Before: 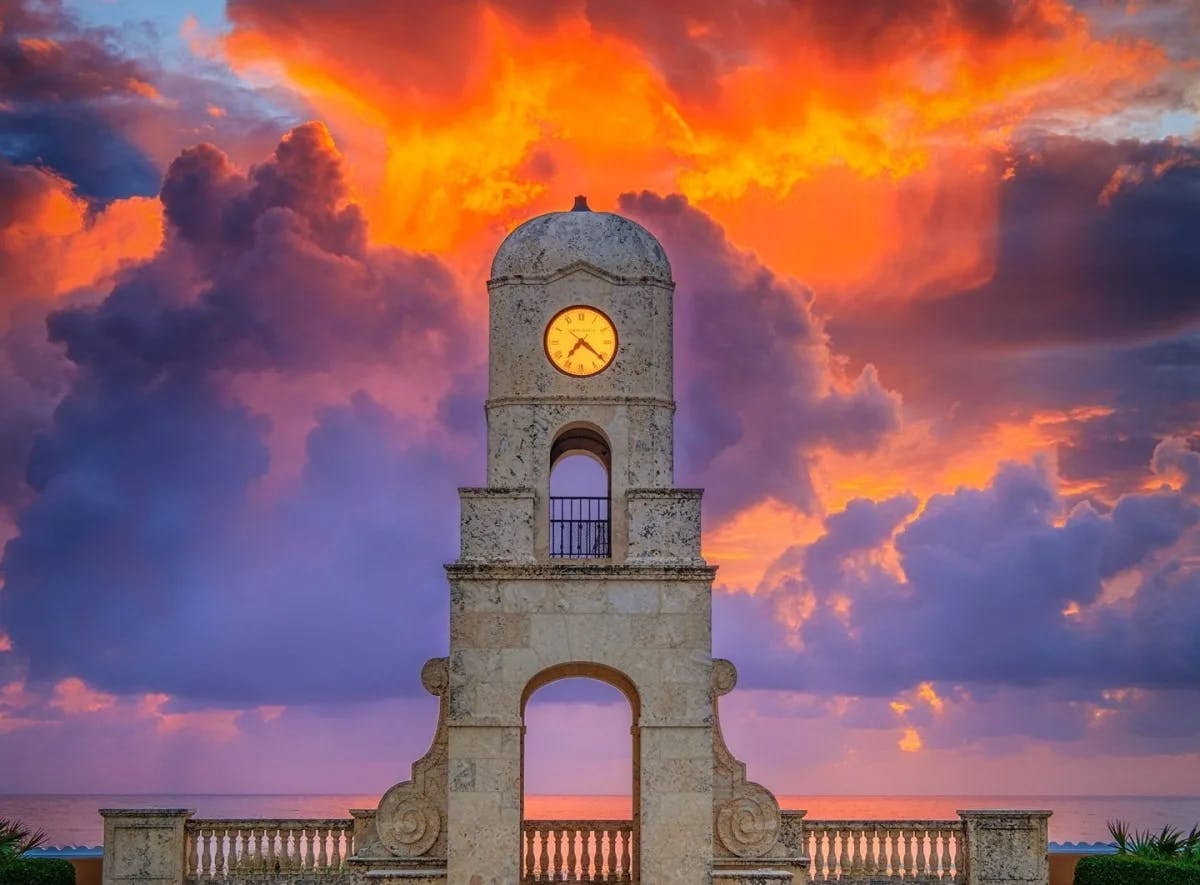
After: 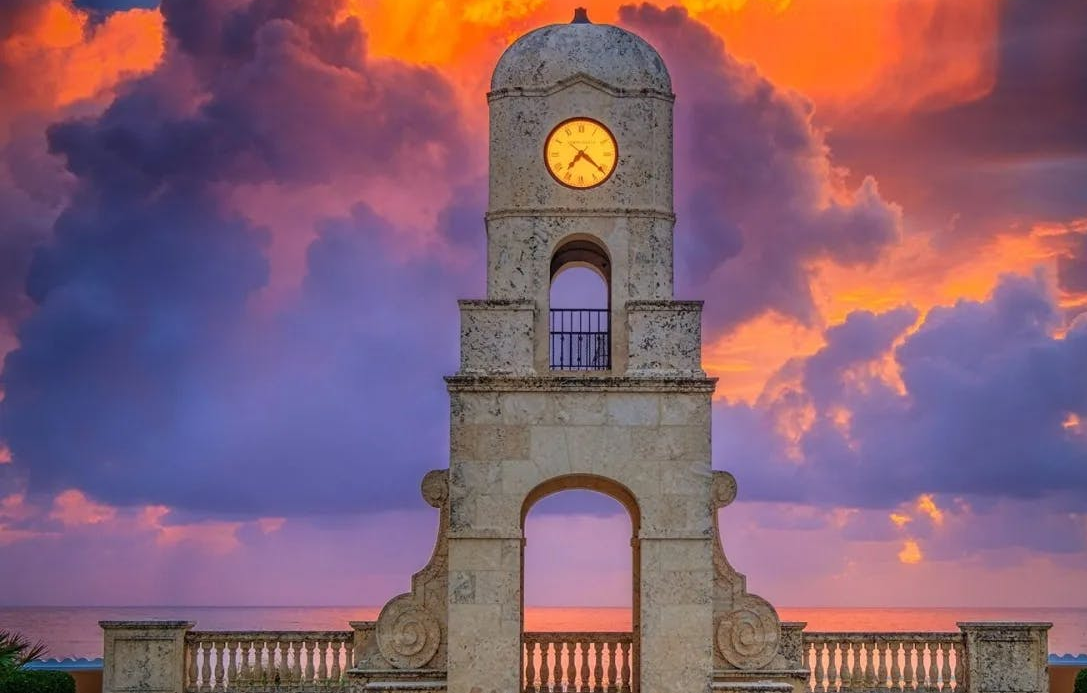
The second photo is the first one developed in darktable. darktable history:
crop: top 21.288%, right 9.405%, bottom 0.351%
